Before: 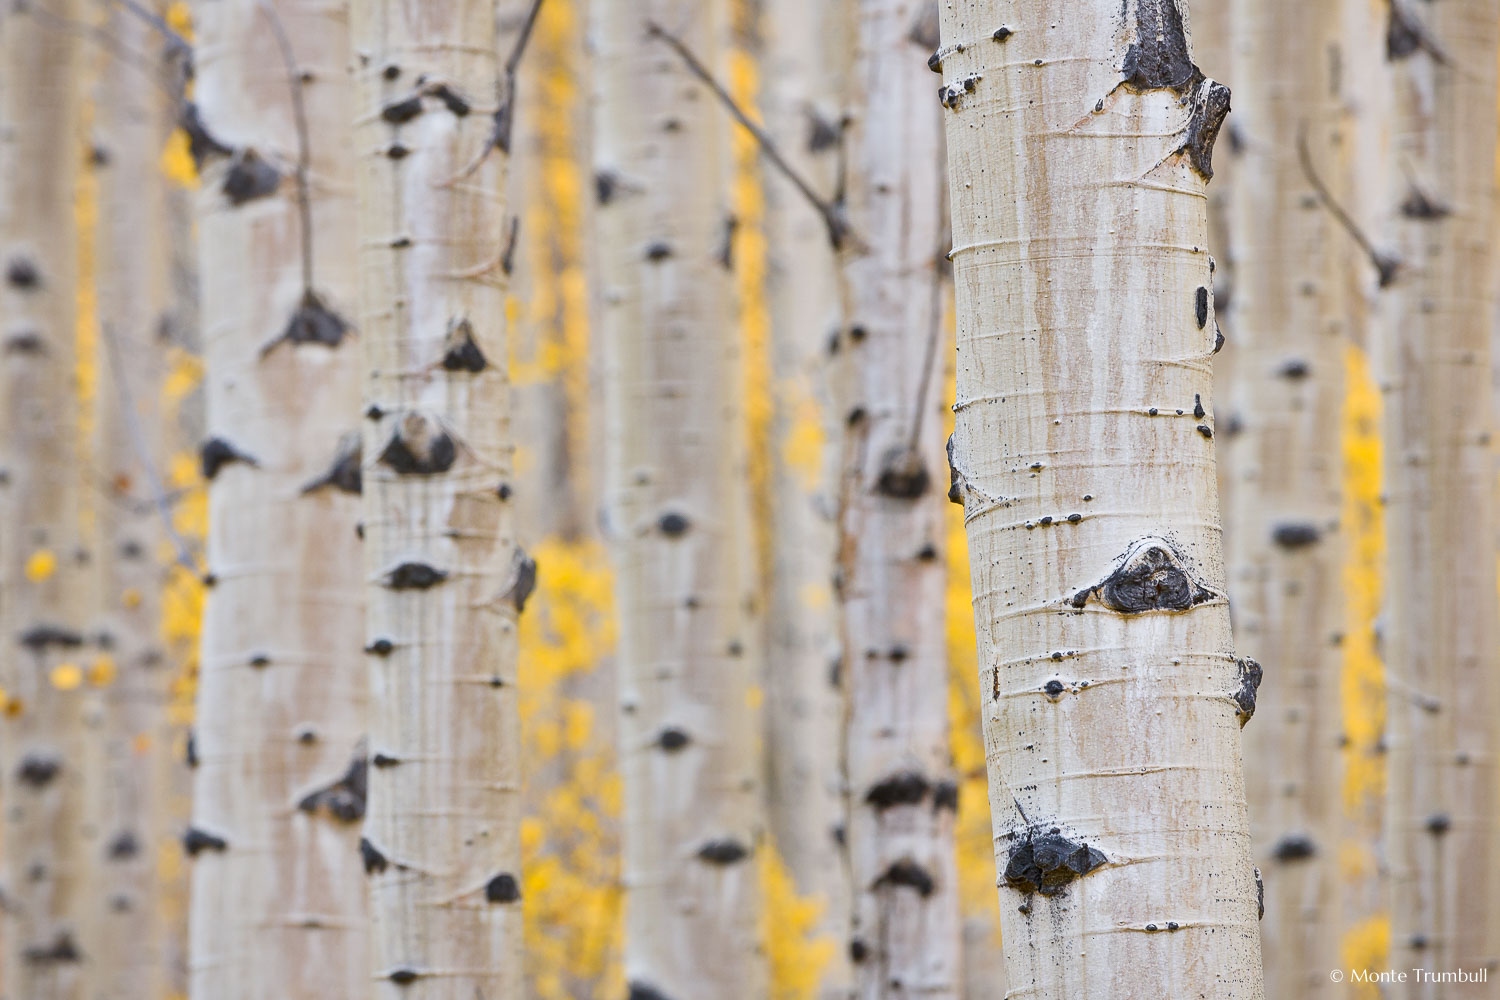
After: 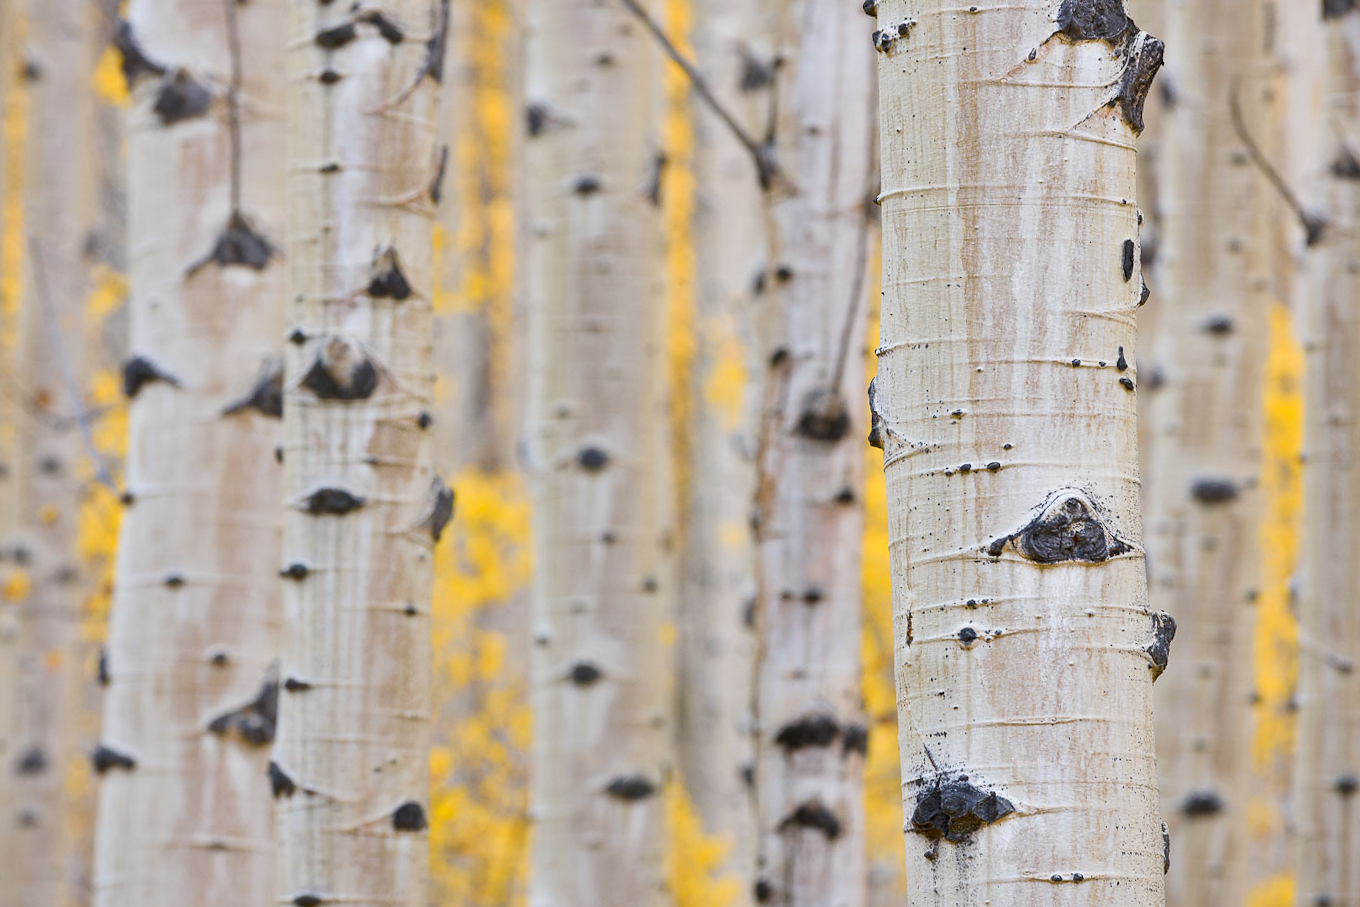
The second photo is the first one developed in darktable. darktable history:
grain: coarseness 0.81 ISO, strength 1.34%, mid-tones bias 0%
crop and rotate: angle -1.96°, left 3.097%, top 4.154%, right 1.586%, bottom 0.529%
